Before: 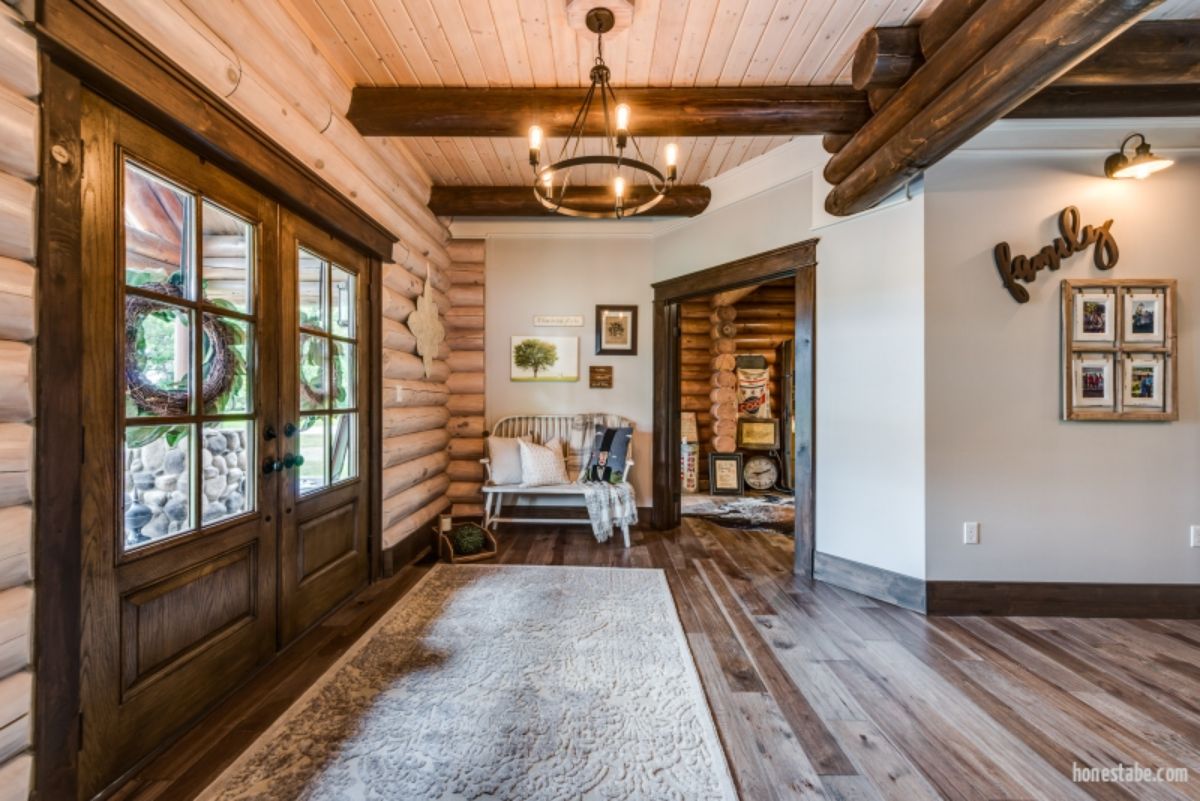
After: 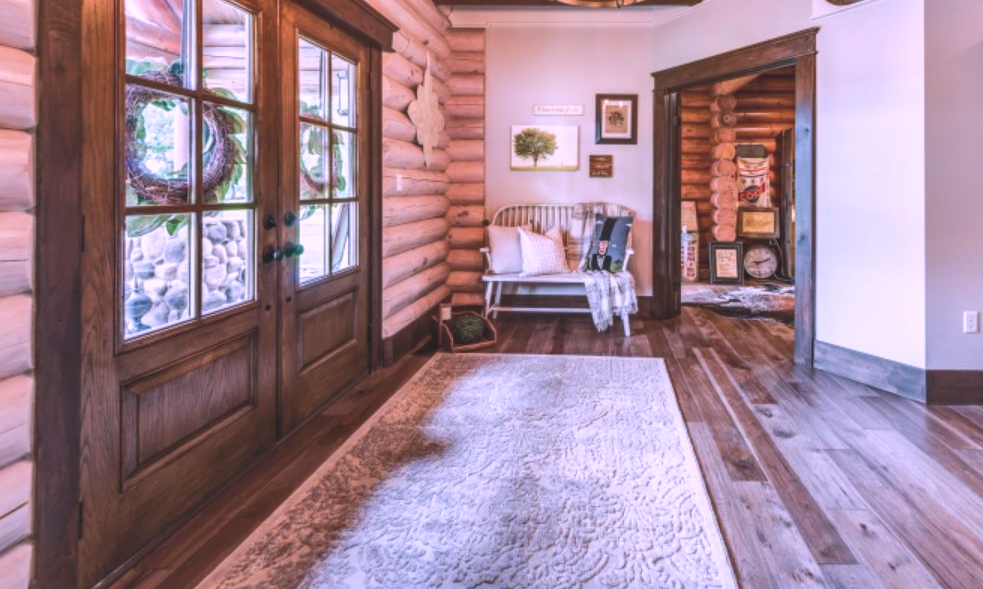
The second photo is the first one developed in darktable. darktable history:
crop: top 26.421%, right 18.017%
base curve: curves: ch0 [(0, 0) (0.688, 0.865) (1, 1)], preserve colors none
color correction: highlights a* 15.24, highlights b* -24.66
exposure: black level correction -0.006, exposure 0.067 EV, compensate highlight preservation false
shadows and highlights: on, module defaults
